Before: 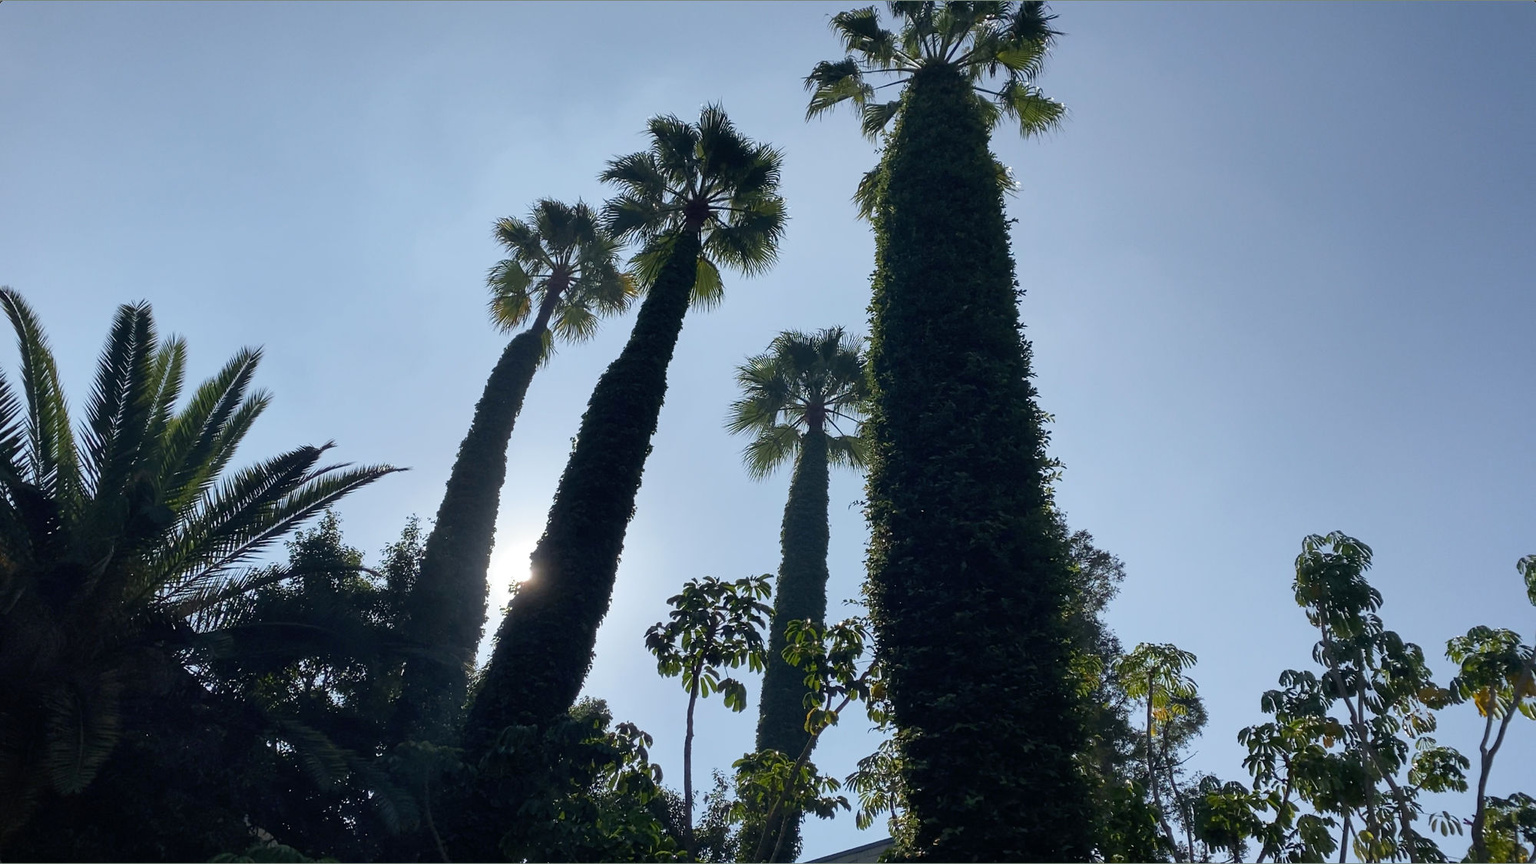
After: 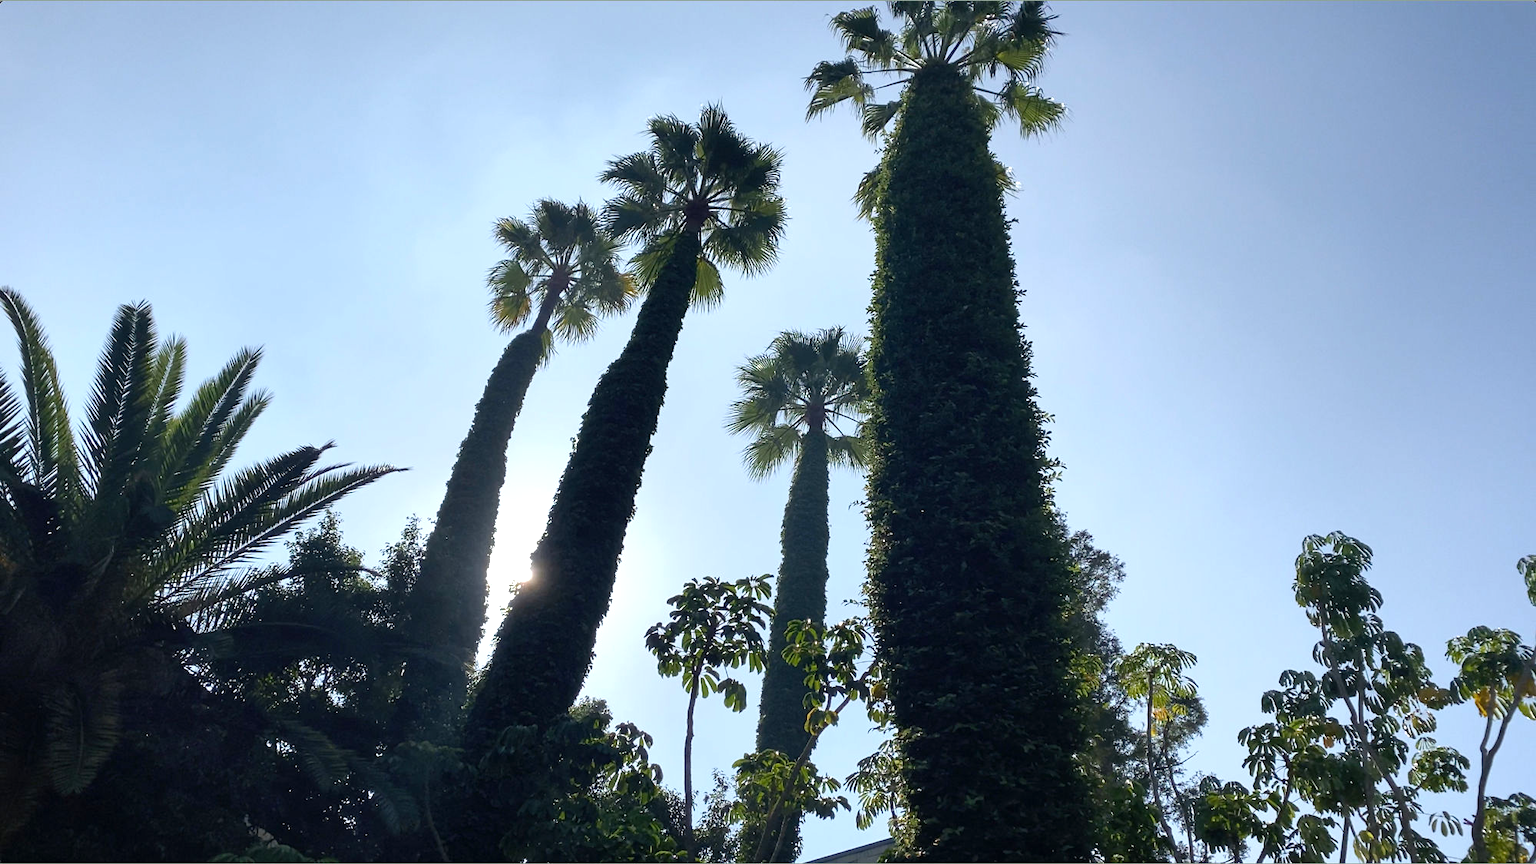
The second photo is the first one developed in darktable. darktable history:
exposure: exposure 0.578 EV, compensate highlight preservation false
